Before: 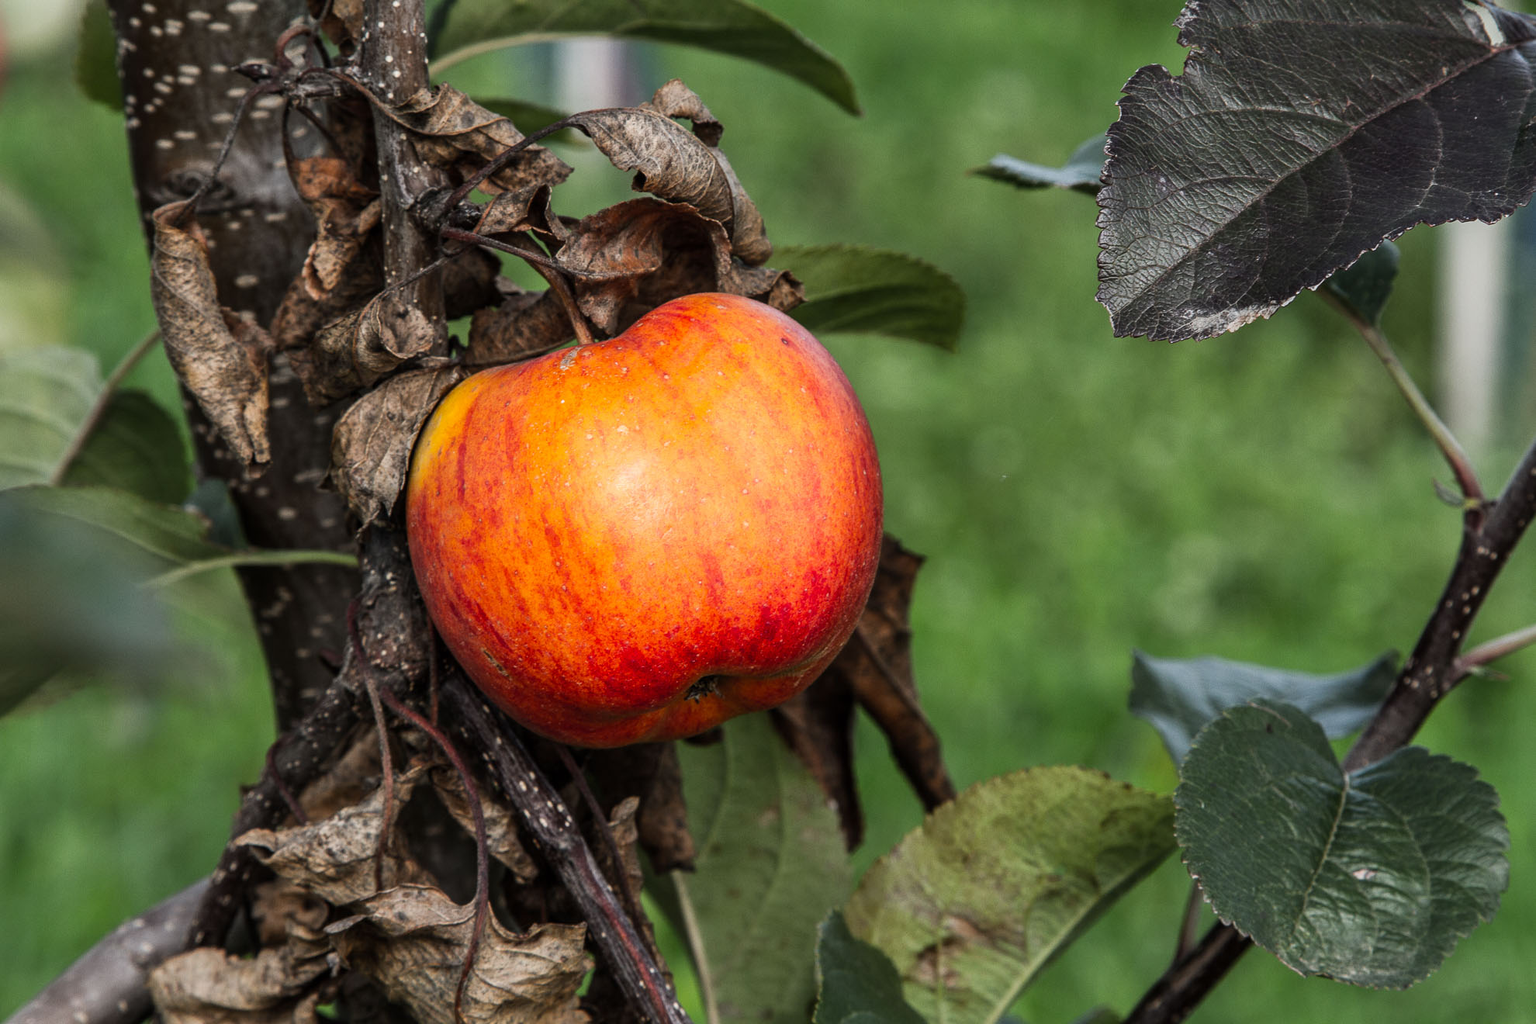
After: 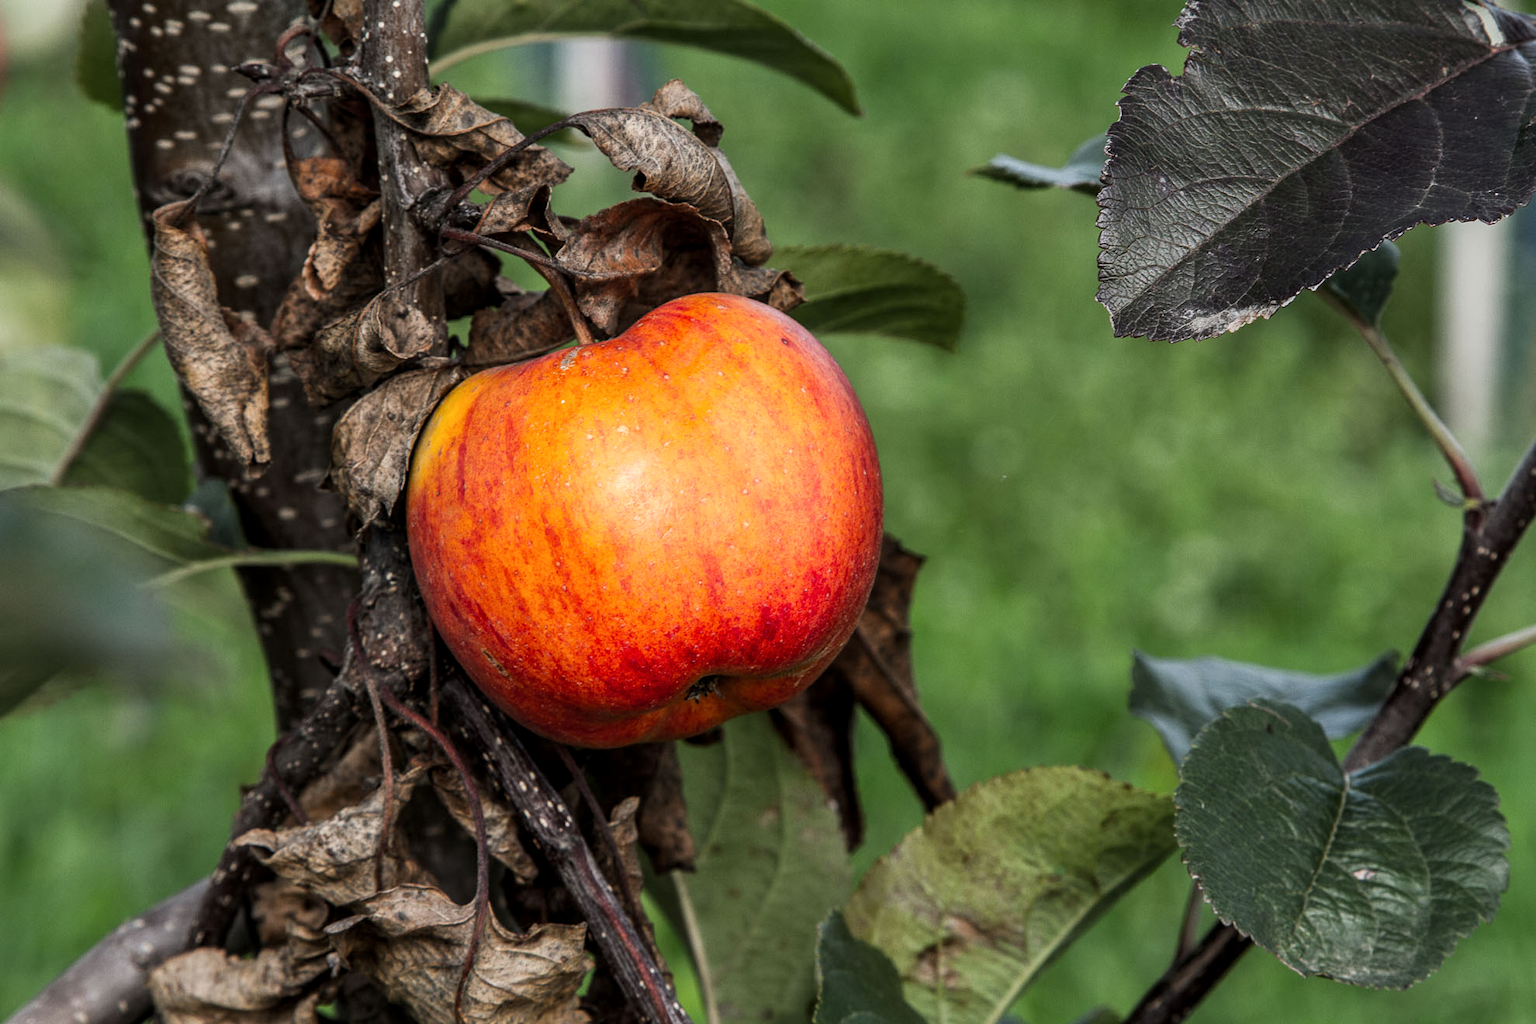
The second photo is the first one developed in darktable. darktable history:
local contrast: highlights 104%, shadows 101%, detail 119%, midtone range 0.2
